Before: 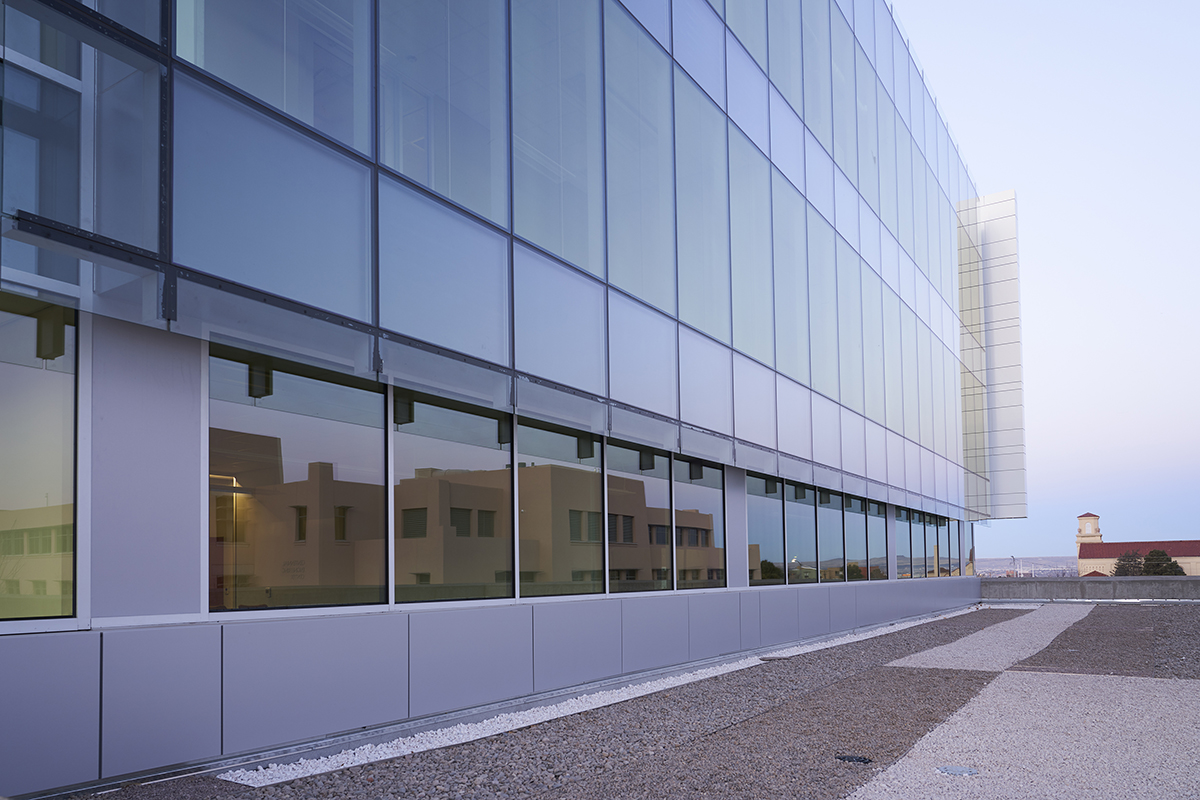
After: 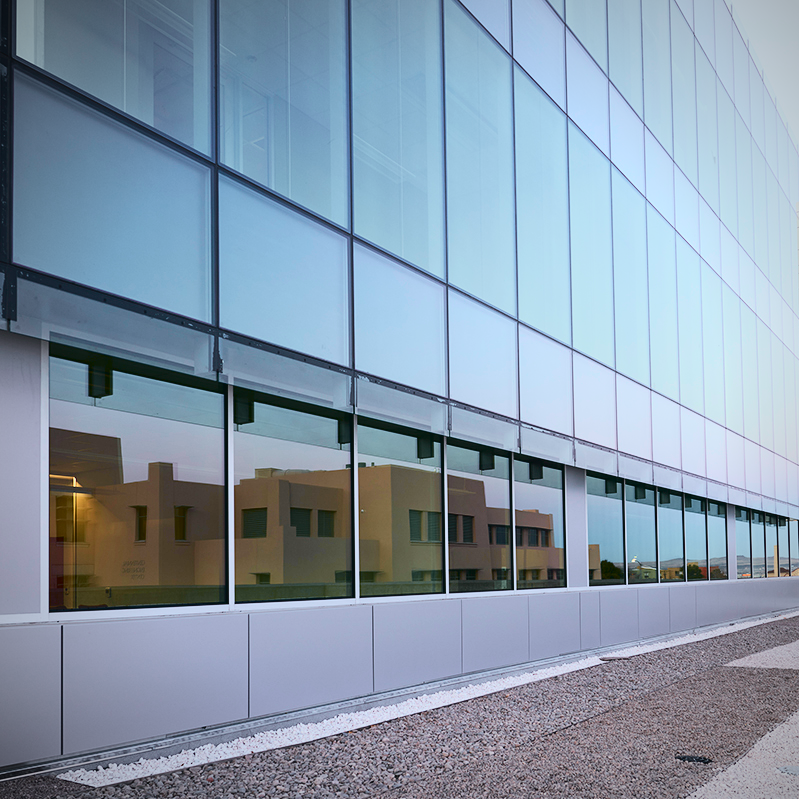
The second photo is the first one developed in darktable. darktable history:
vignetting: fall-off radius 60%, automatic ratio true
crop and rotate: left 13.409%, right 19.924%
tone curve: curves: ch0 [(0, 0.036) (0.037, 0.042) (0.184, 0.146) (0.438, 0.521) (0.54, 0.668) (0.698, 0.835) (0.856, 0.92) (1, 0.98)]; ch1 [(0, 0) (0.393, 0.415) (0.447, 0.448) (0.482, 0.459) (0.509, 0.496) (0.527, 0.525) (0.571, 0.602) (0.619, 0.671) (0.715, 0.729) (1, 1)]; ch2 [(0, 0) (0.369, 0.388) (0.449, 0.454) (0.499, 0.5) (0.521, 0.517) (0.53, 0.544) (0.561, 0.607) (0.674, 0.735) (1, 1)], color space Lab, independent channels, preserve colors none
